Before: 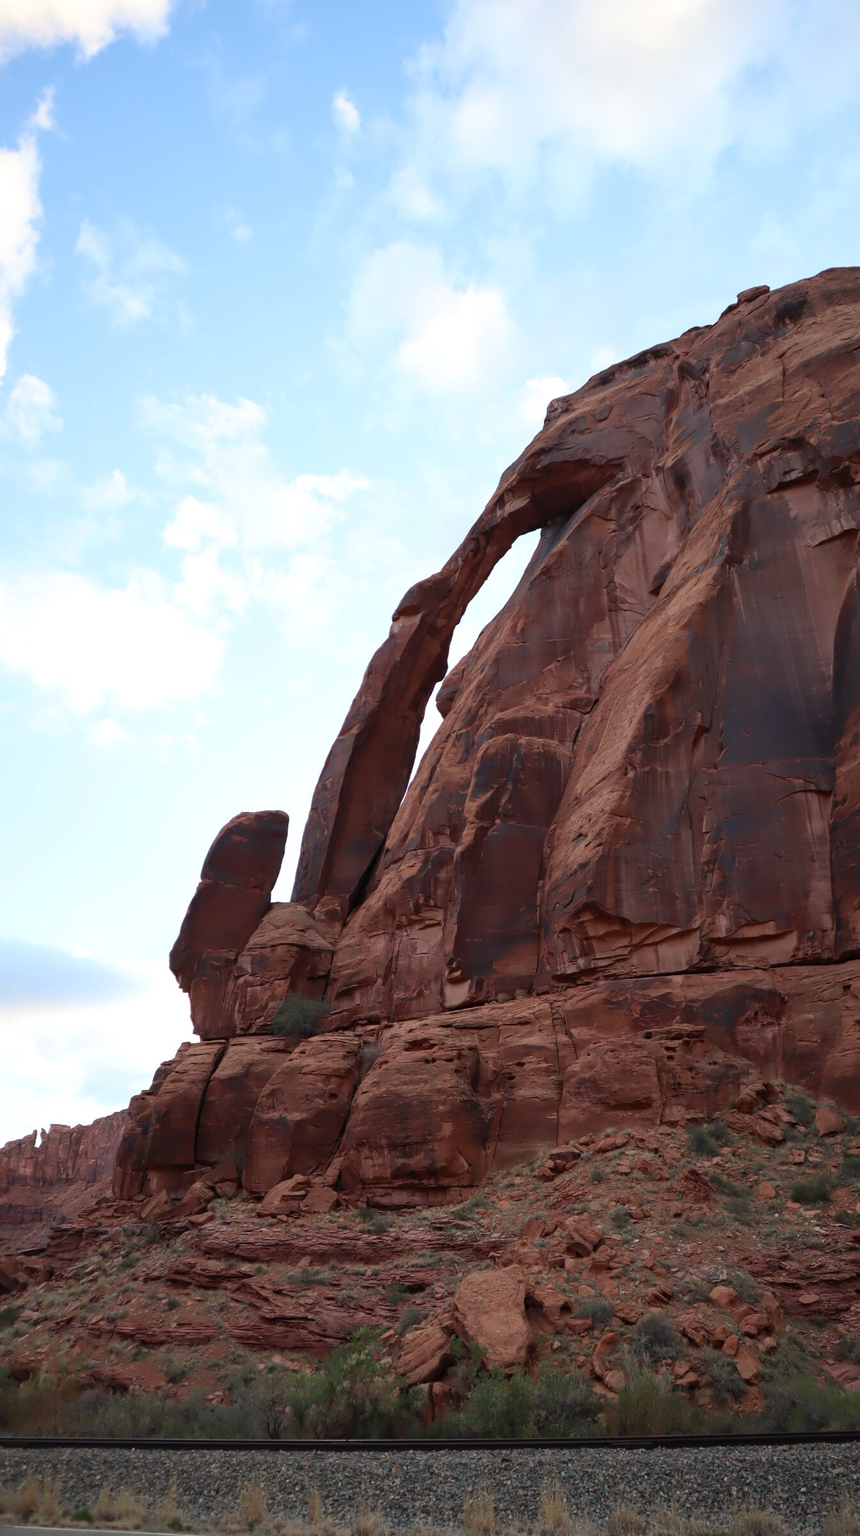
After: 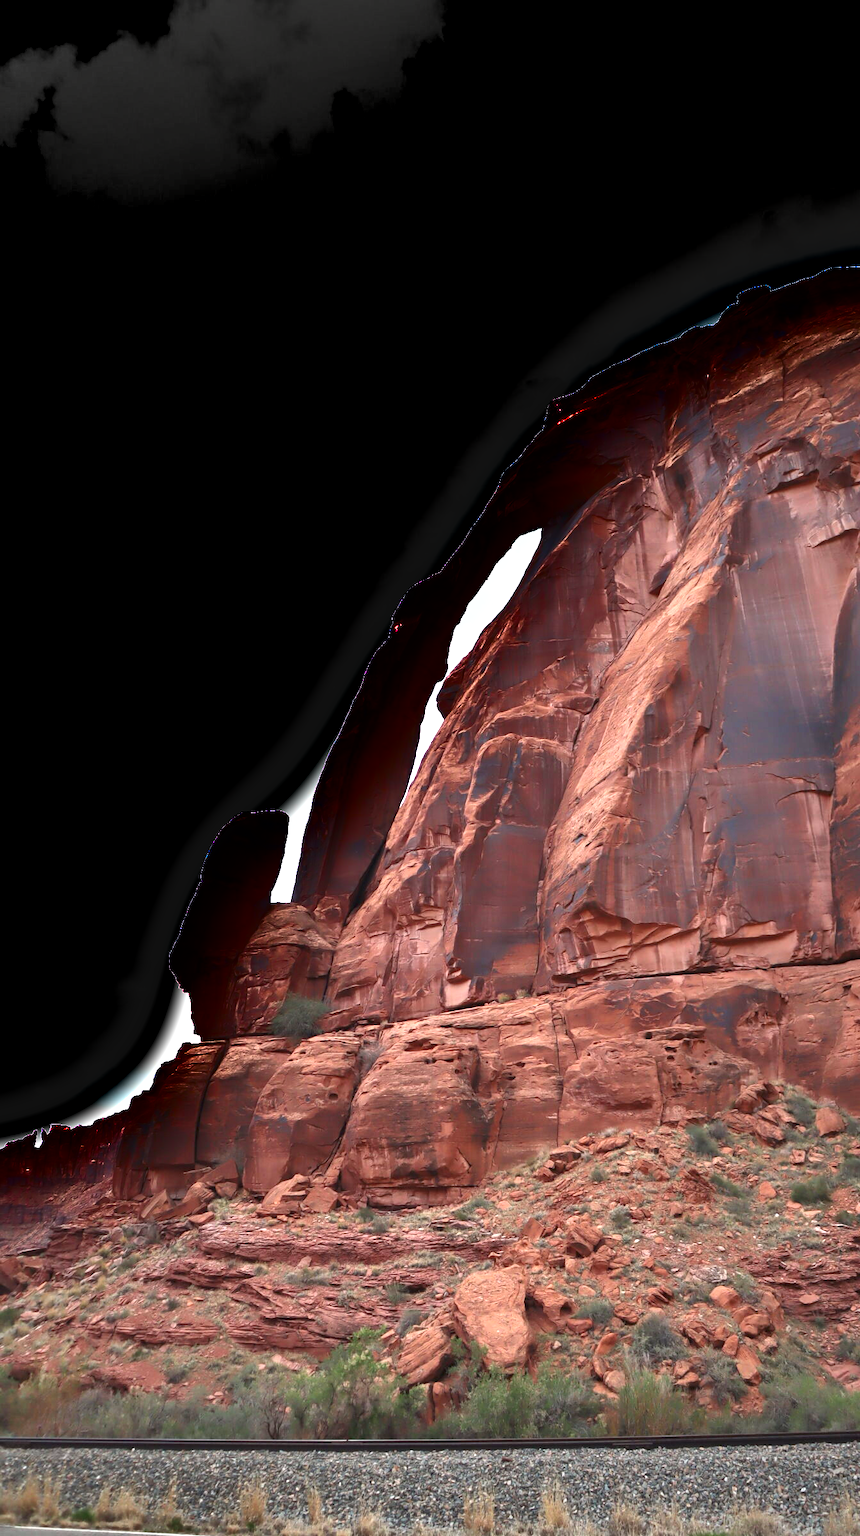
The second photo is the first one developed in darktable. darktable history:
shadows and highlights: radius 122.9, shadows 99.96, white point adjustment -2.86, highlights -98.95, soften with gaussian
exposure: black level correction 0, exposure 1.997 EV, compensate highlight preservation false
